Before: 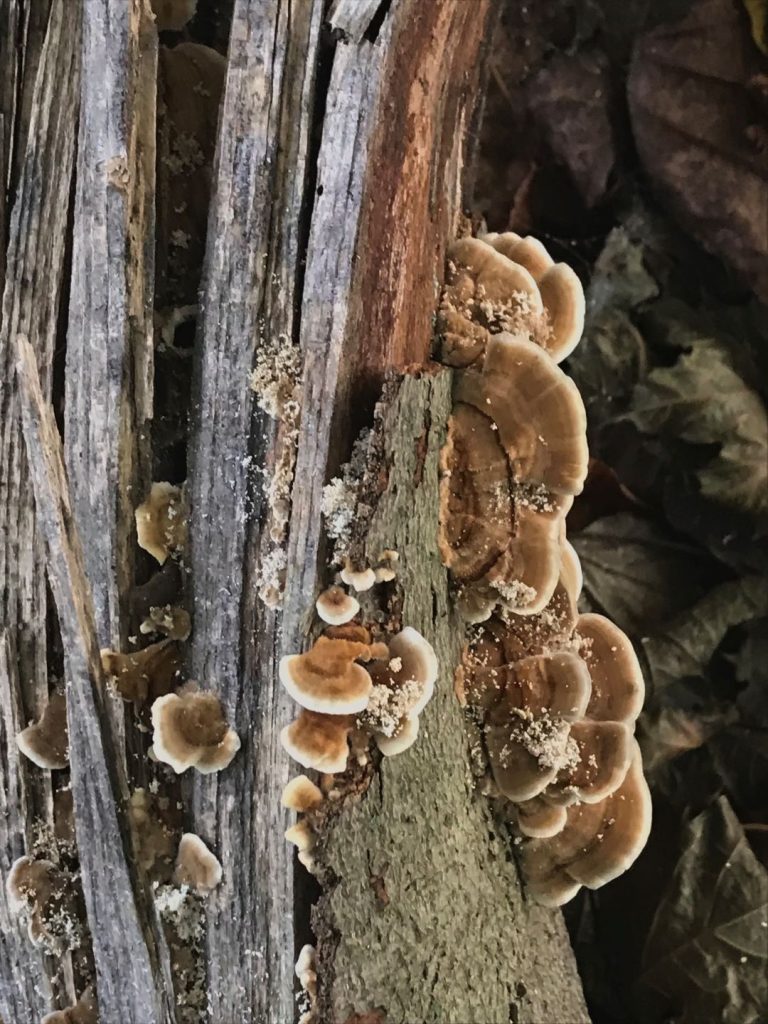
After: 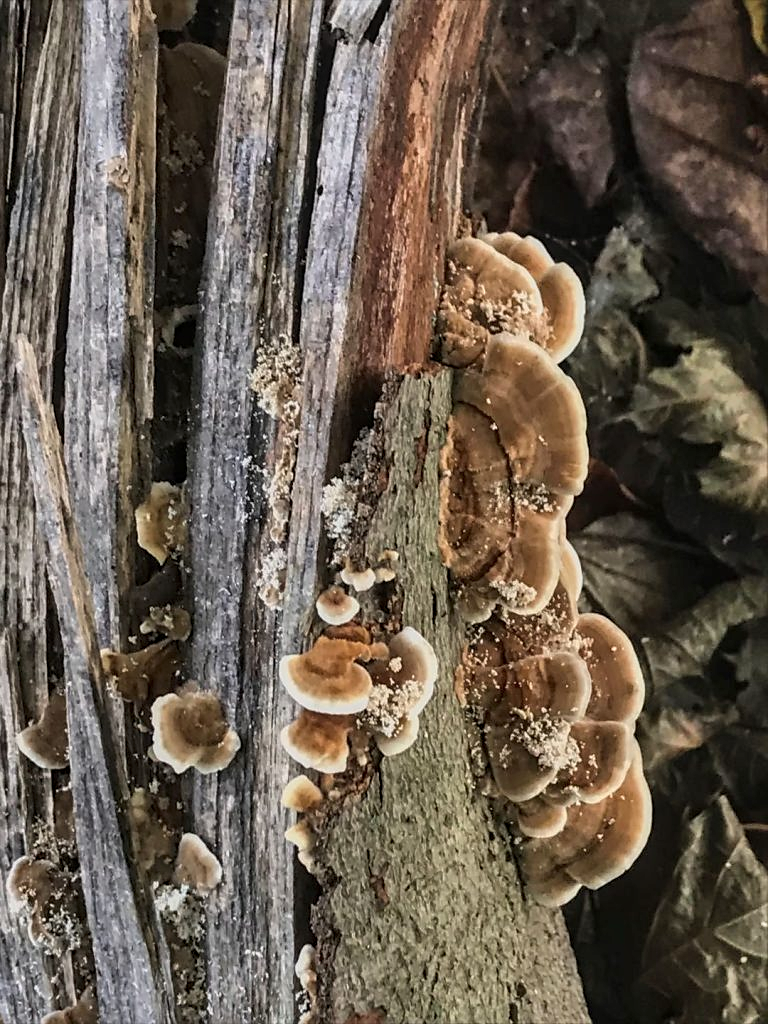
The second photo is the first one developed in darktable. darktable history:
sharpen: radius 1.835, amount 0.411, threshold 1.572
shadows and highlights: shadows 52.84, soften with gaussian
local contrast: on, module defaults
